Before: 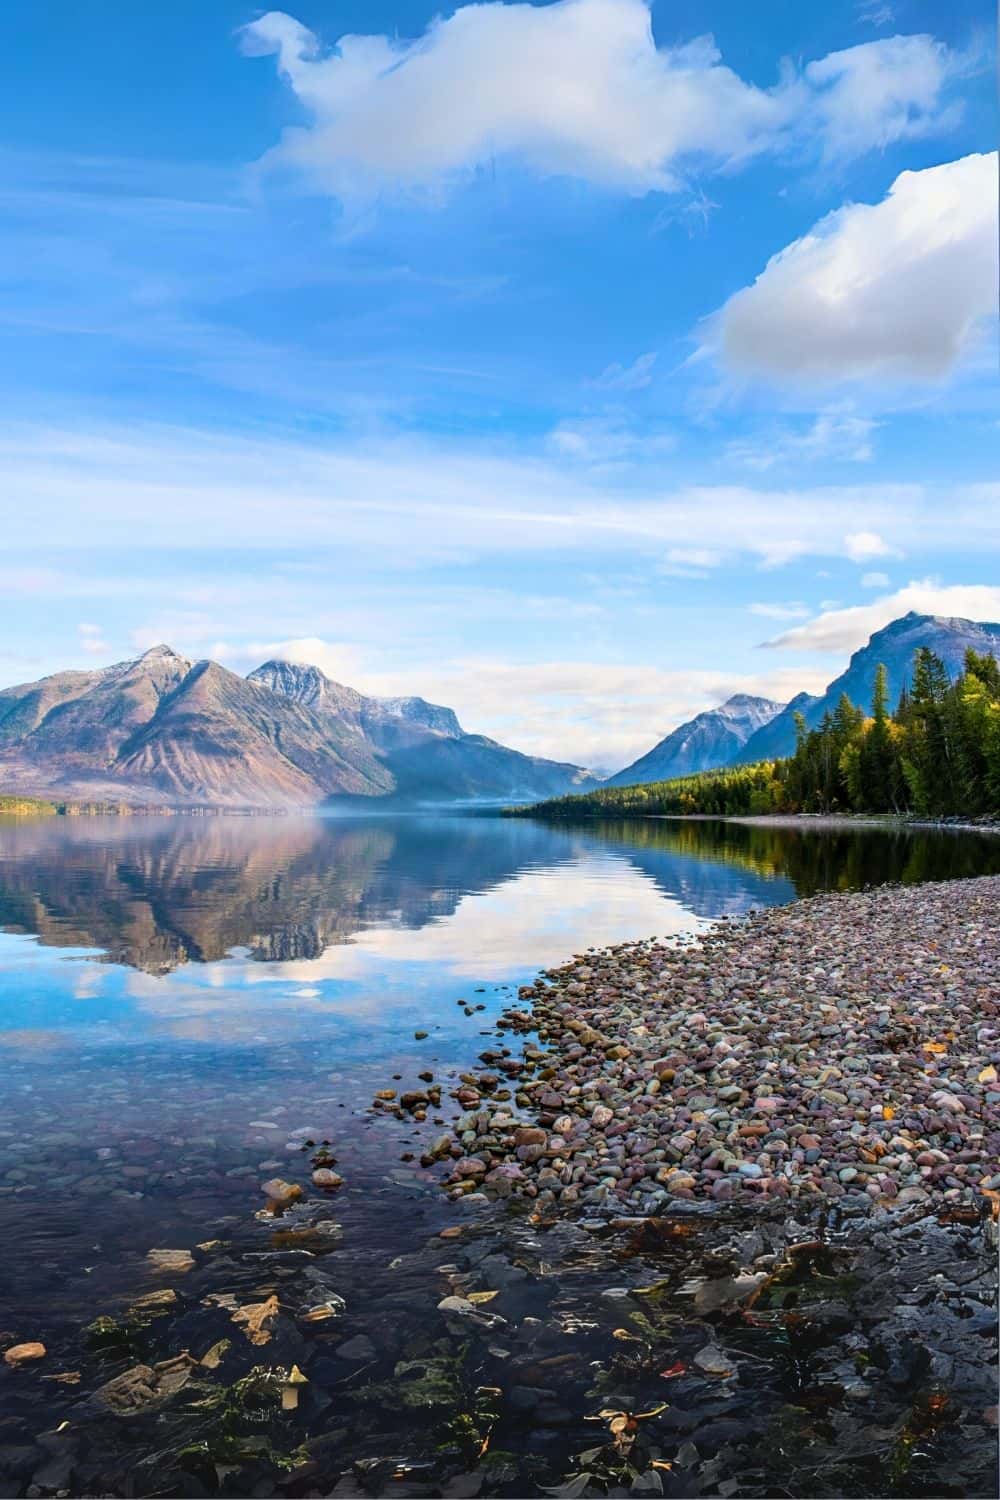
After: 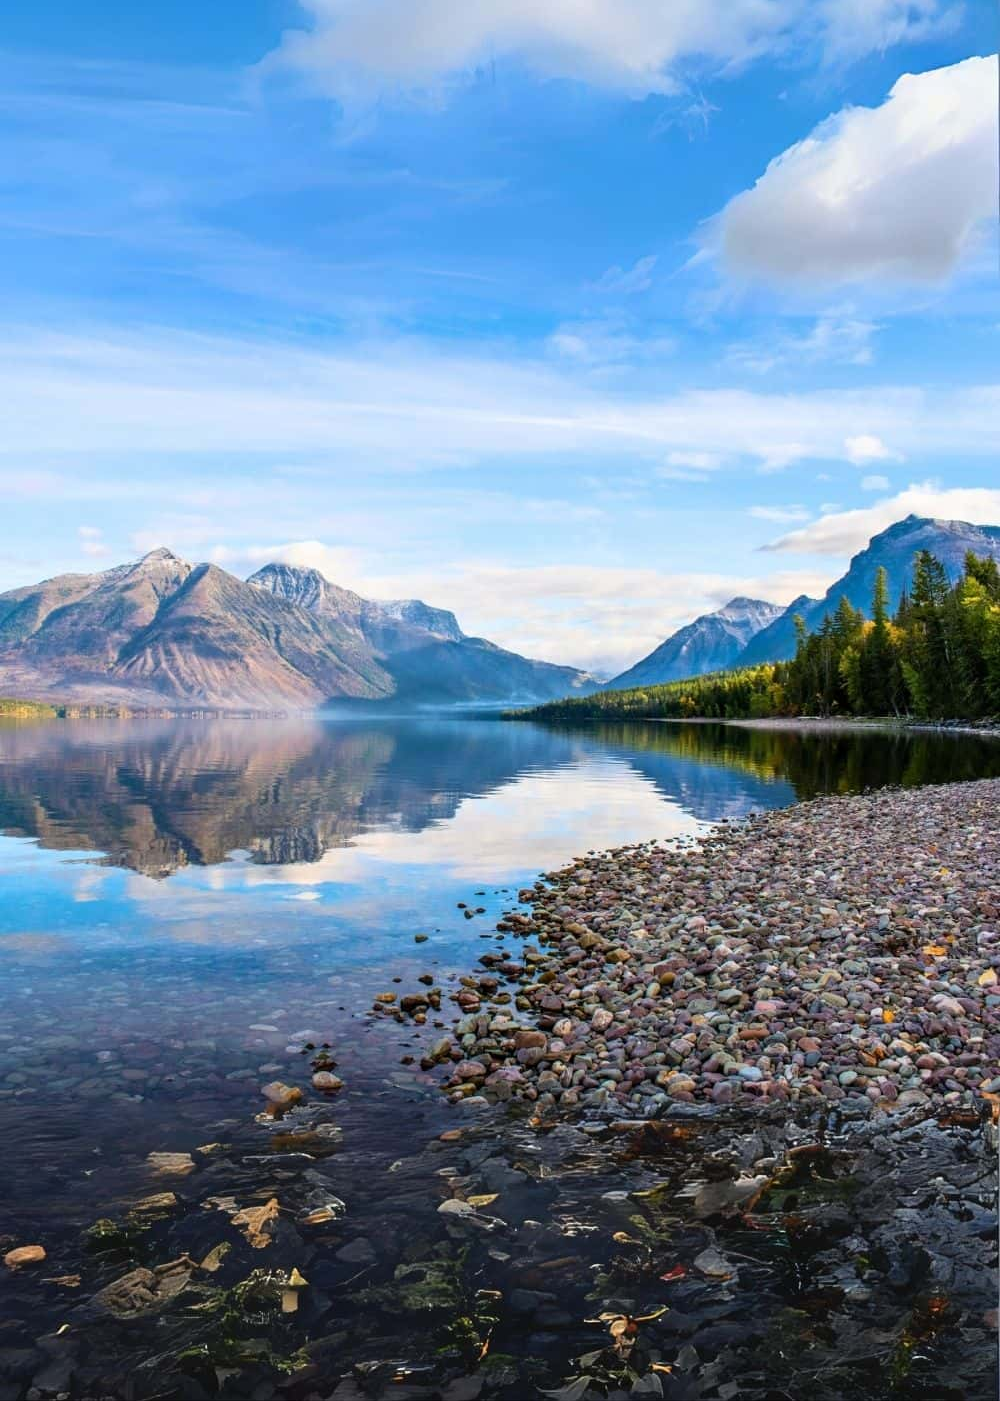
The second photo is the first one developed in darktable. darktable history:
crop and rotate: top 6.58%
